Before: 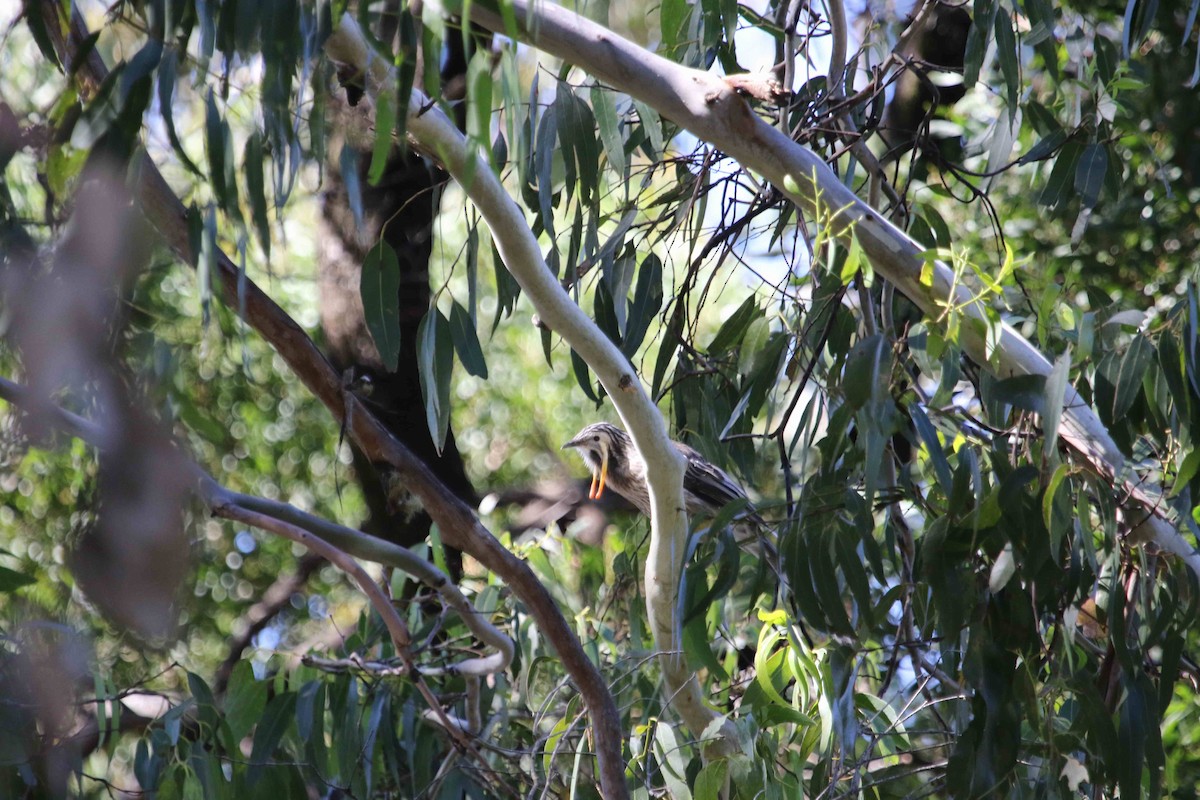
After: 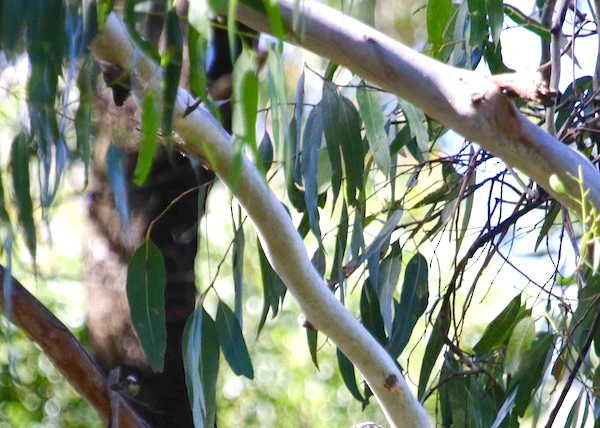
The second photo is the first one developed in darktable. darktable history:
crop: left 19.556%, right 30.401%, bottom 46.458%
levels: levels [0, 0.478, 1]
color balance rgb: perceptual saturation grading › global saturation 25%, perceptual saturation grading › highlights -50%, perceptual saturation grading › shadows 30%, perceptual brilliance grading › global brilliance 12%, global vibrance 20%
color balance: on, module defaults
